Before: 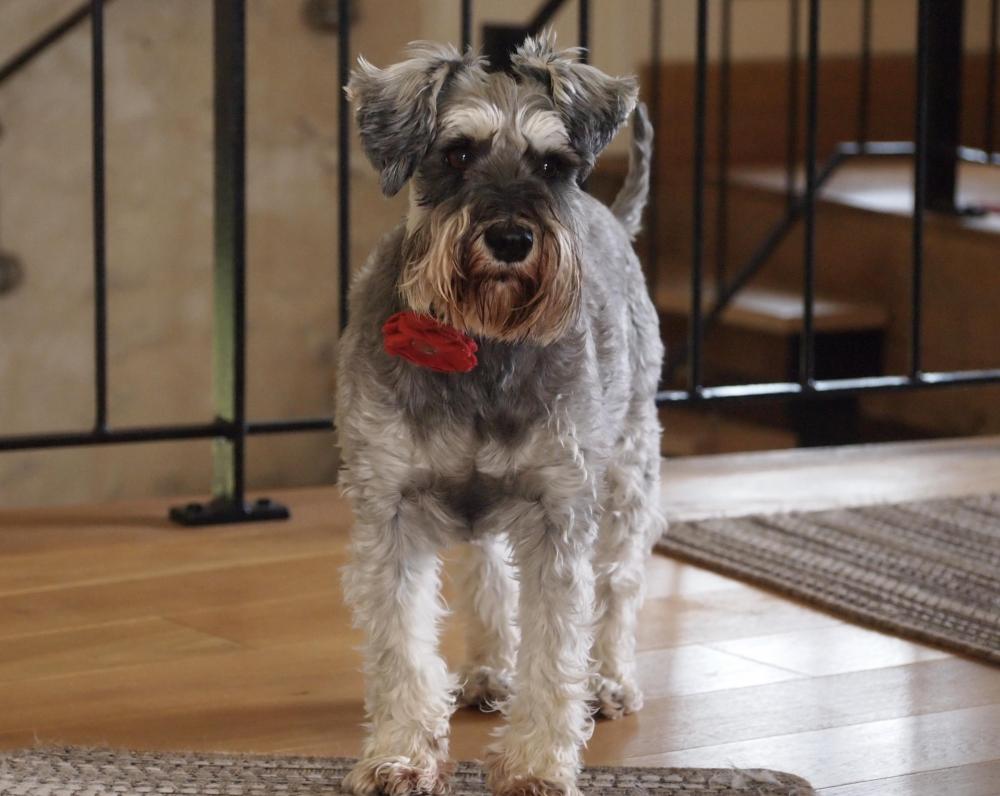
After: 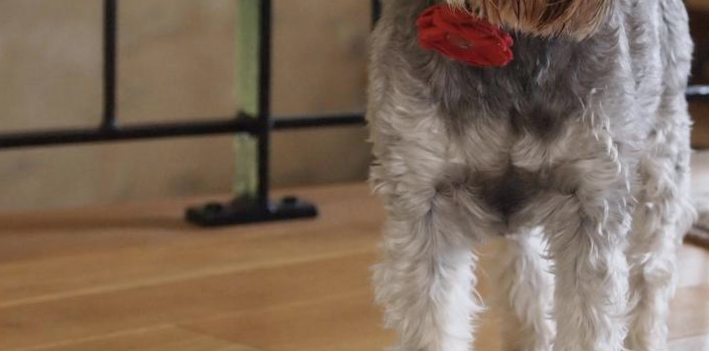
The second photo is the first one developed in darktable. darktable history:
white balance: red 0.988, blue 1.017
tone equalizer: on, module defaults
rotate and perspective: rotation -0.013°, lens shift (vertical) -0.027, lens shift (horizontal) 0.178, crop left 0.016, crop right 0.989, crop top 0.082, crop bottom 0.918
crop: top 36.498%, right 27.964%, bottom 14.995%
